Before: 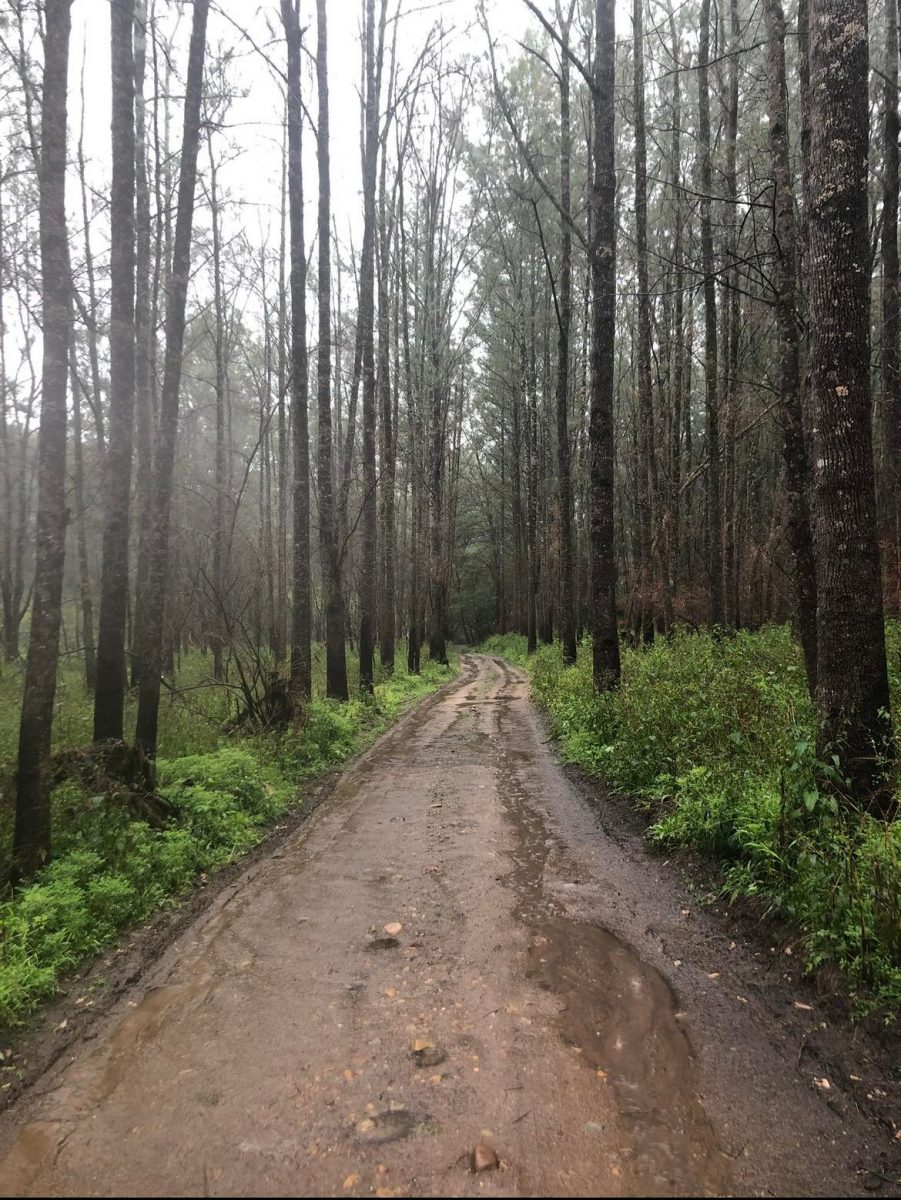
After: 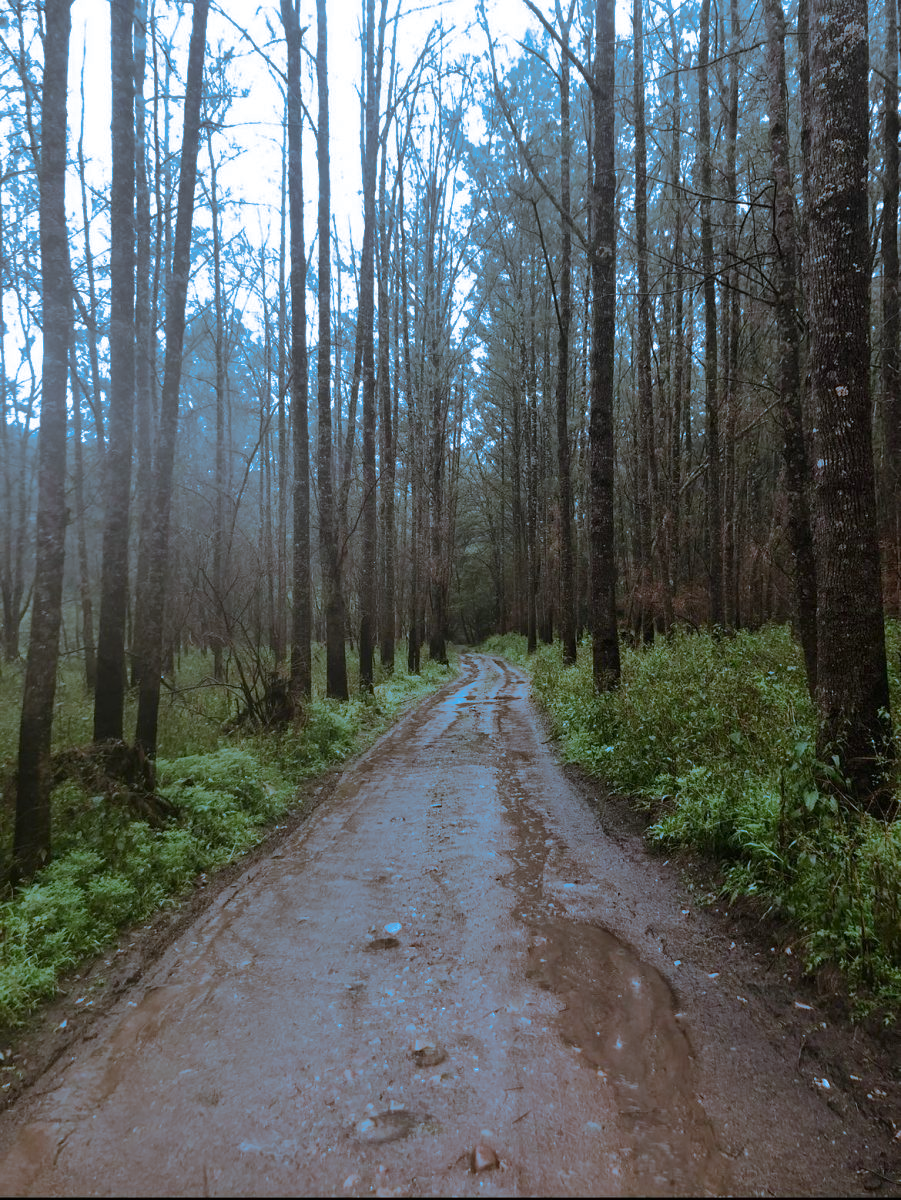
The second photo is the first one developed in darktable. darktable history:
contrast brightness saturation: contrast 0.03, brightness -0.04
split-toning: shadows › hue 220°, shadows › saturation 0.64, highlights › hue 220°, highlights › saturation 0.64, balance 0, compress 5.22%
